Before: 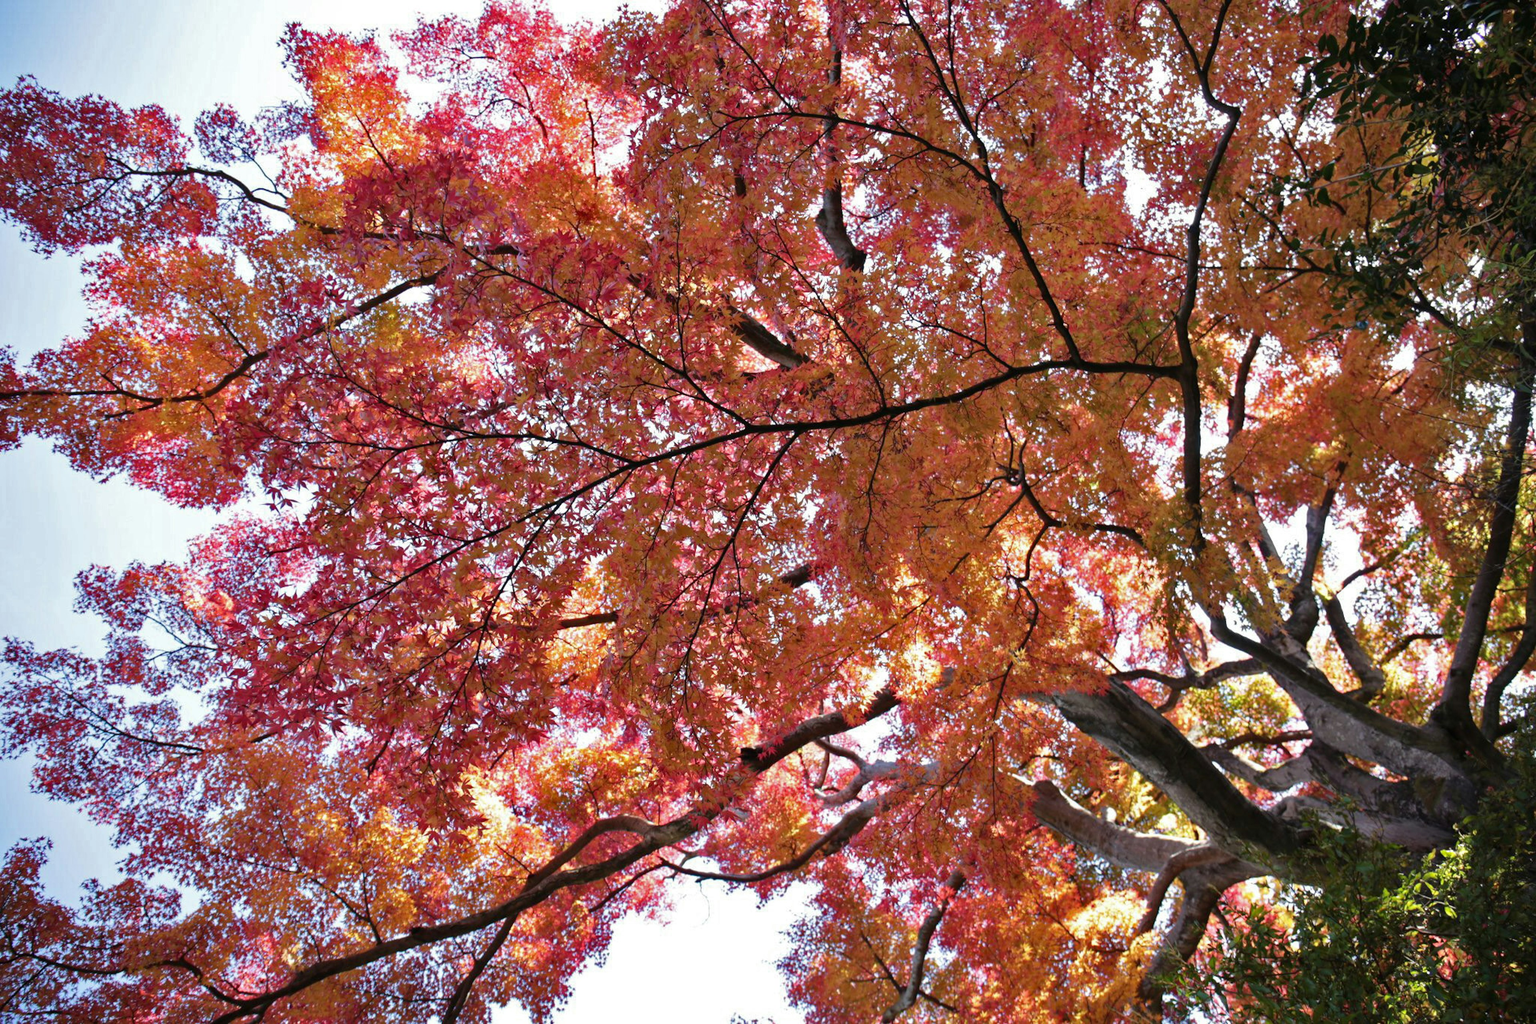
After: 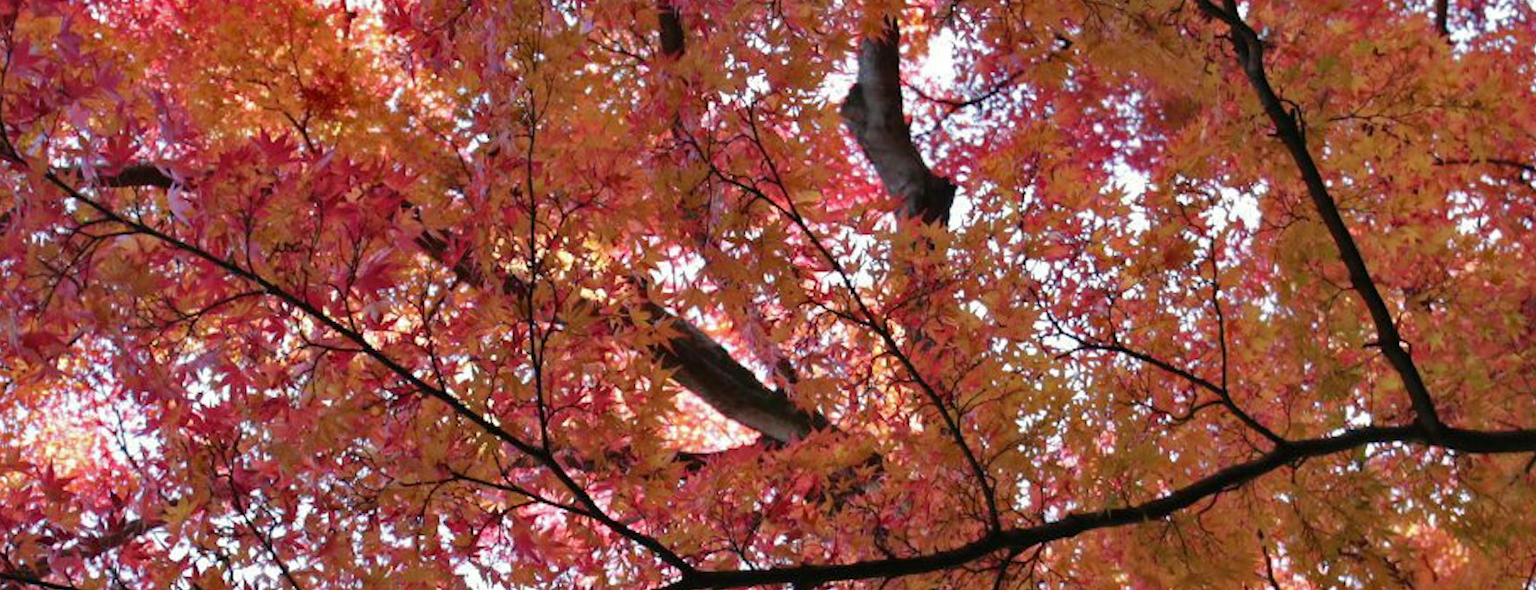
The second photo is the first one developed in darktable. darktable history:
crop: left 28.808%, top 16.794%, right 26.813%, bottom 57.581%
